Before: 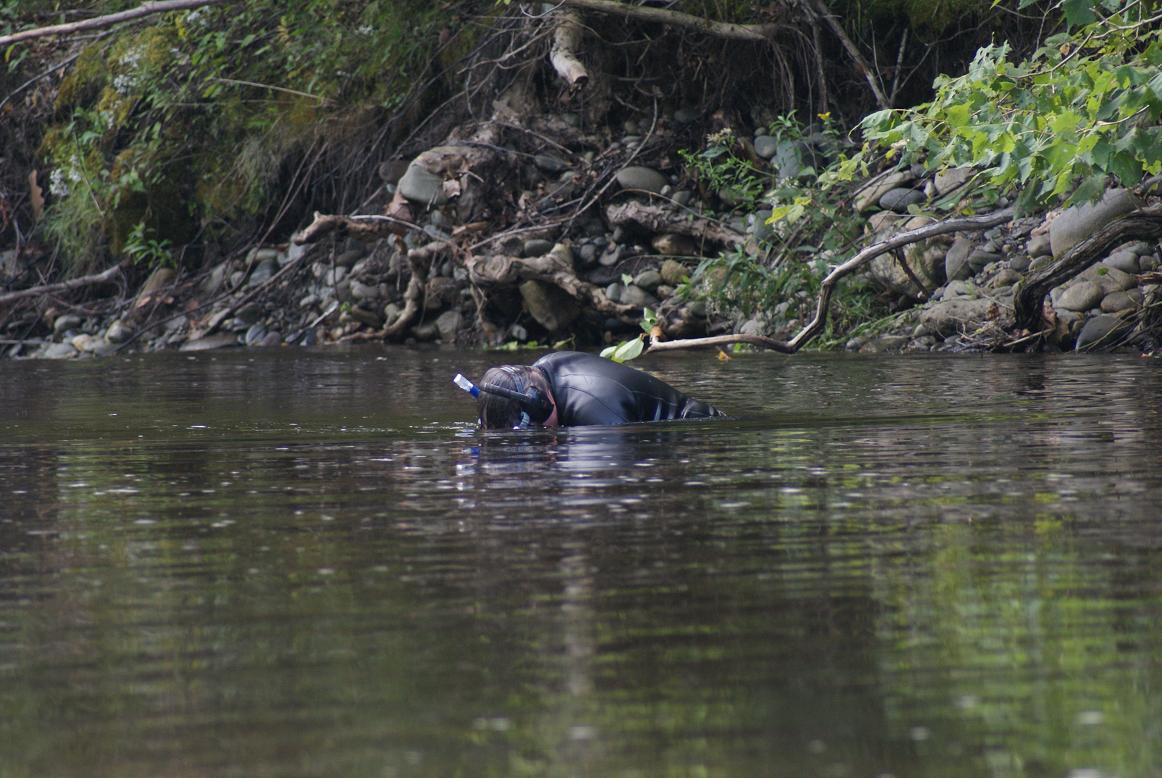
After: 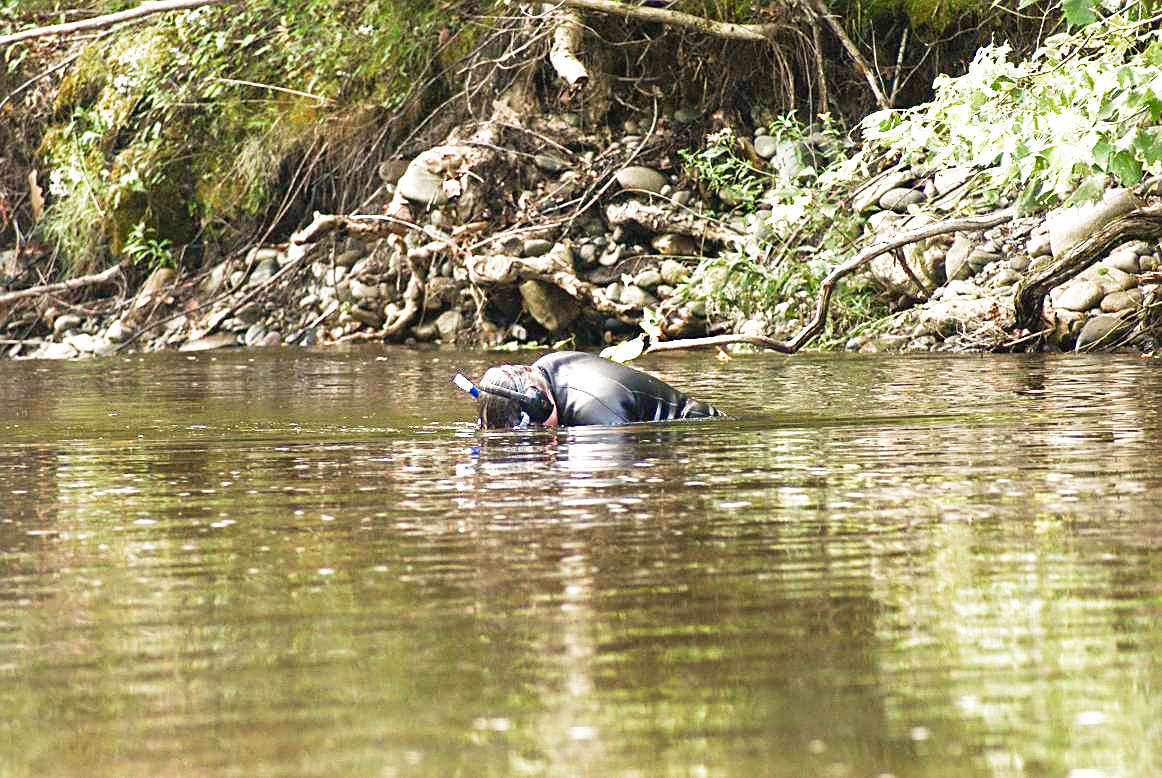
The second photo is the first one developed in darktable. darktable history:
color balance rgb: shadows lift › chroma 1%, shadows lift › hue 28.8°, power › hue 60°, highlights gain › chroma 1%, highlights gain › hue 60°, global offset › luminance 0.25%, perceptual saturation grading › highlights -20%, perceptual saturation grading › shadows 20%, perceptual brilliance grading › highlights 10%, perceptual brilliance grading › shadows -5%, global vibrance 19.67%
white balance: red 1.08, blue 0.791
exposure: black level correction 0, exposure 1.5 EV, compensate exposure bias true, compensate highlight preservation false
filmic rgb: middle gray luminance 12.74%, black relative exposure -10.13 EV, white relative exposure 3.47 EV, threshold 6 EV, target black luminance 0%, hardness 5.74, latitude 44.69%, contrast 1.221, highlights saturation mix 5%, shadows ↔ highlights balance 26.78%, add noise in highlights 0, preserve chrominance no, color science v3 (2019), use custom middle-gray values true, iterations of high-quality reconstruction 0, contrast in highlights soft, enable highlight reconstruction true
sharpen: on, module defaults
